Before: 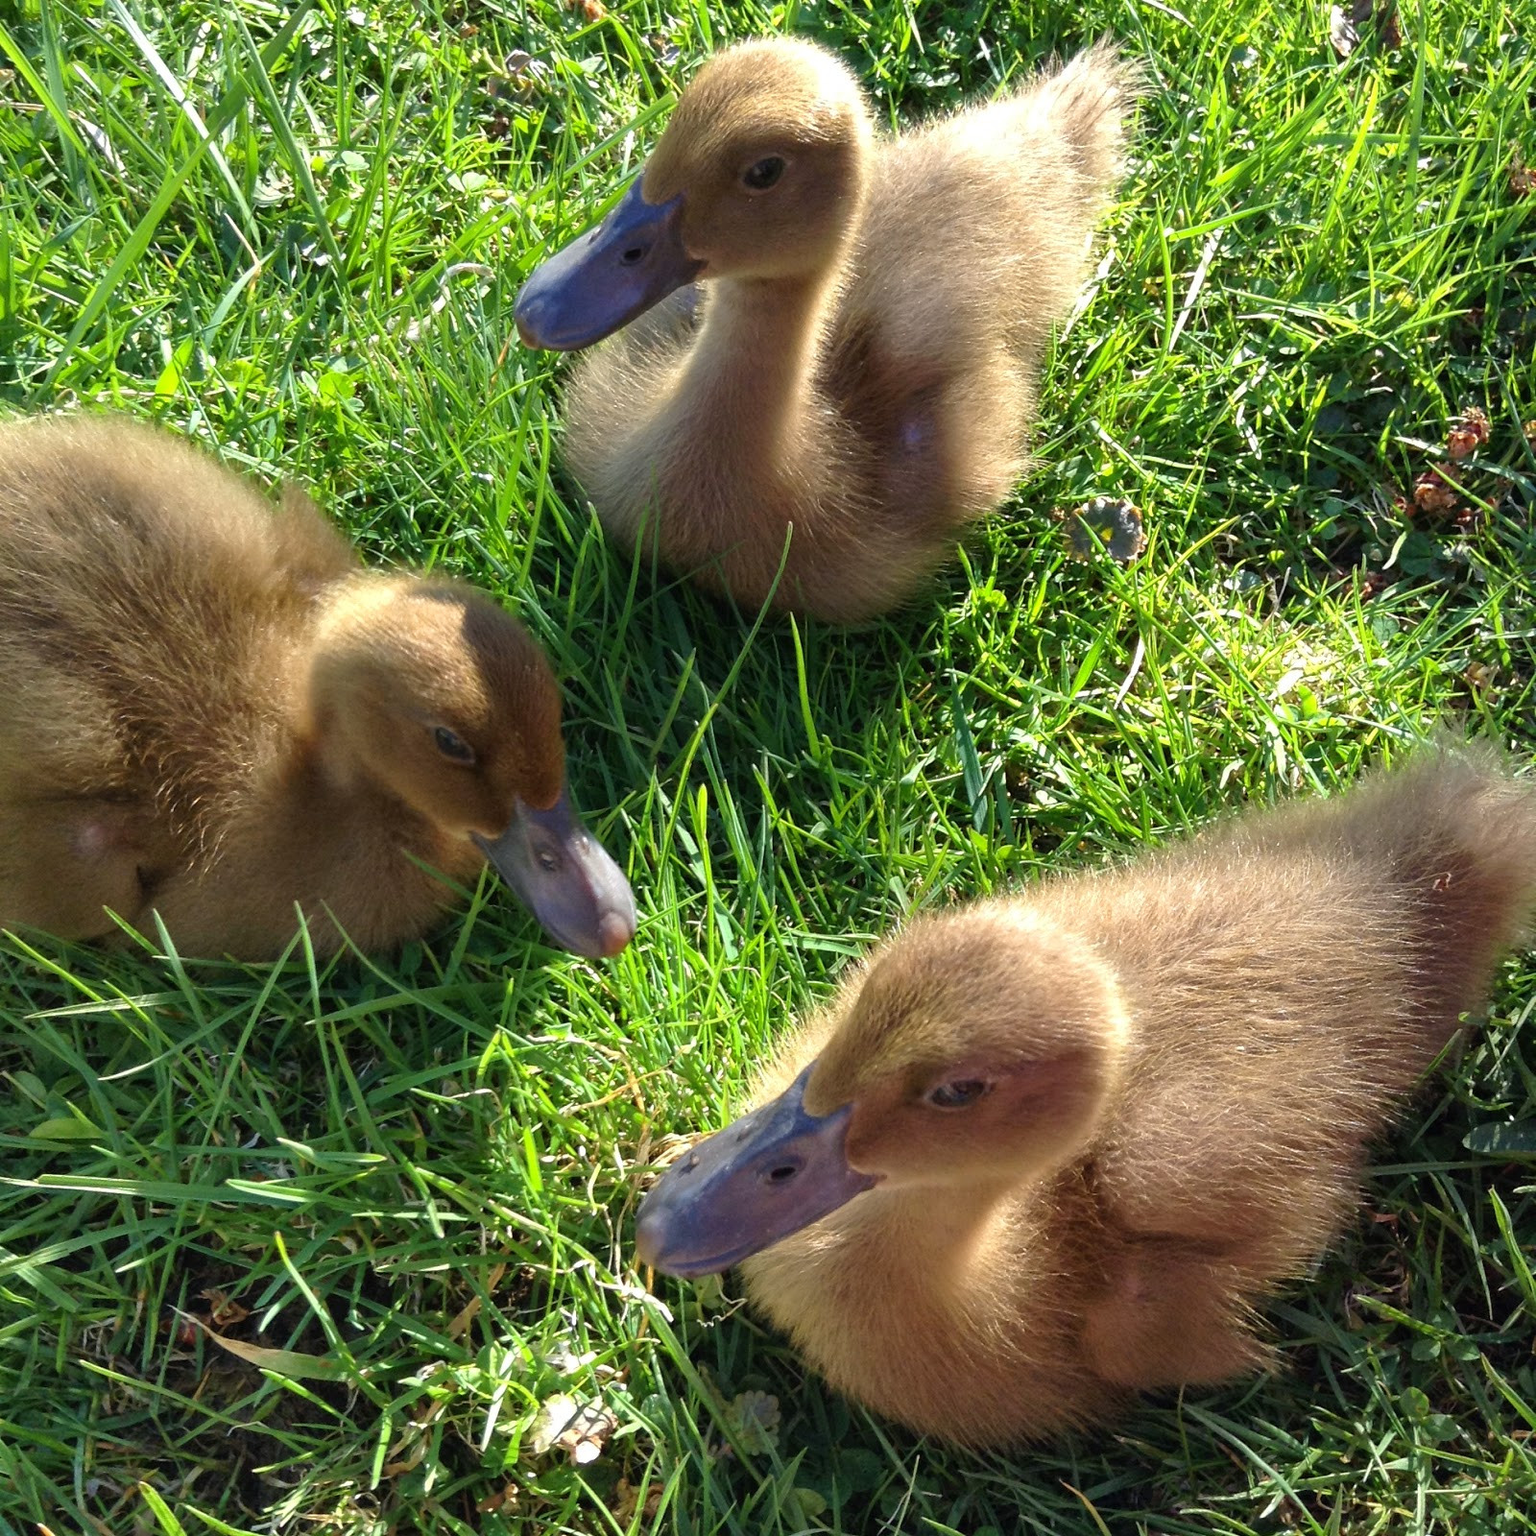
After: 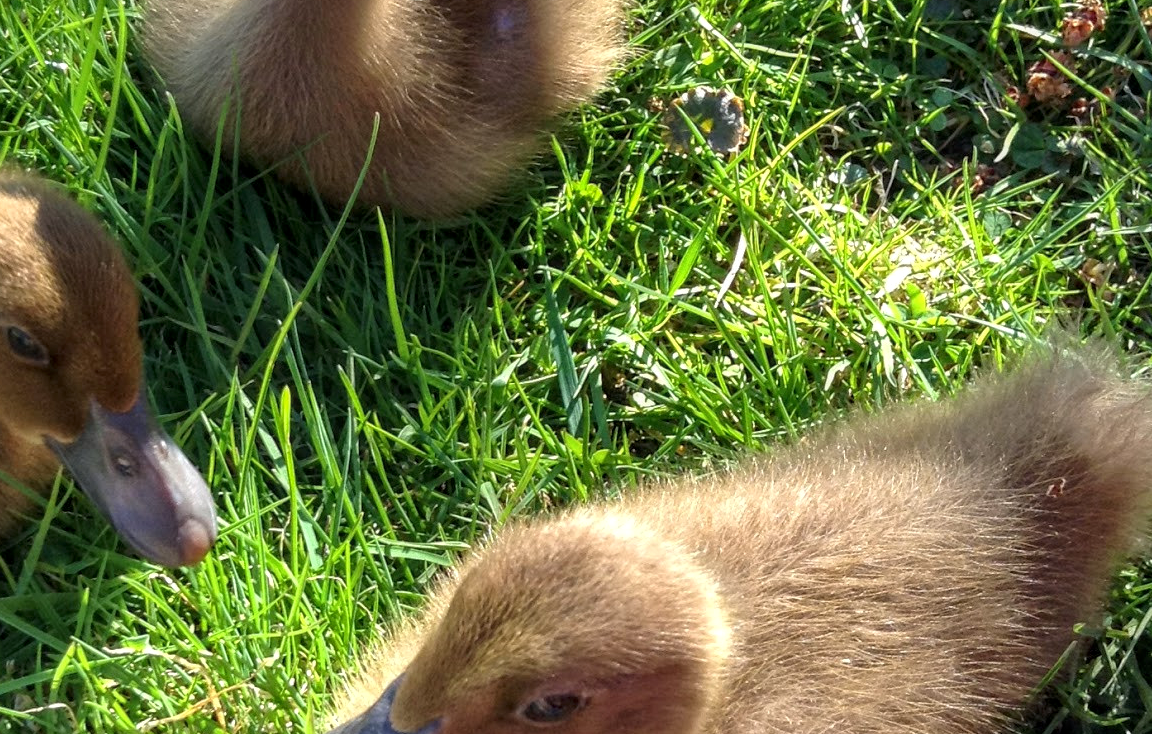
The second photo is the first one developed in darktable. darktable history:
tone equalizer: on, module defaults
crop and rotate: left 27.938%, top 27.046%, bottom 27.046%
local contrast: on, module defaults
